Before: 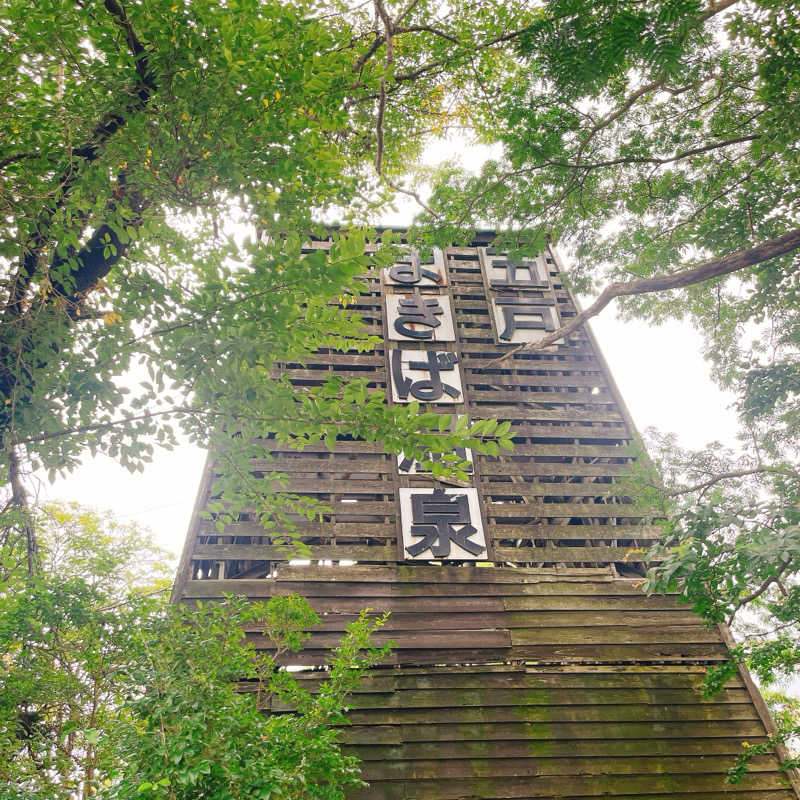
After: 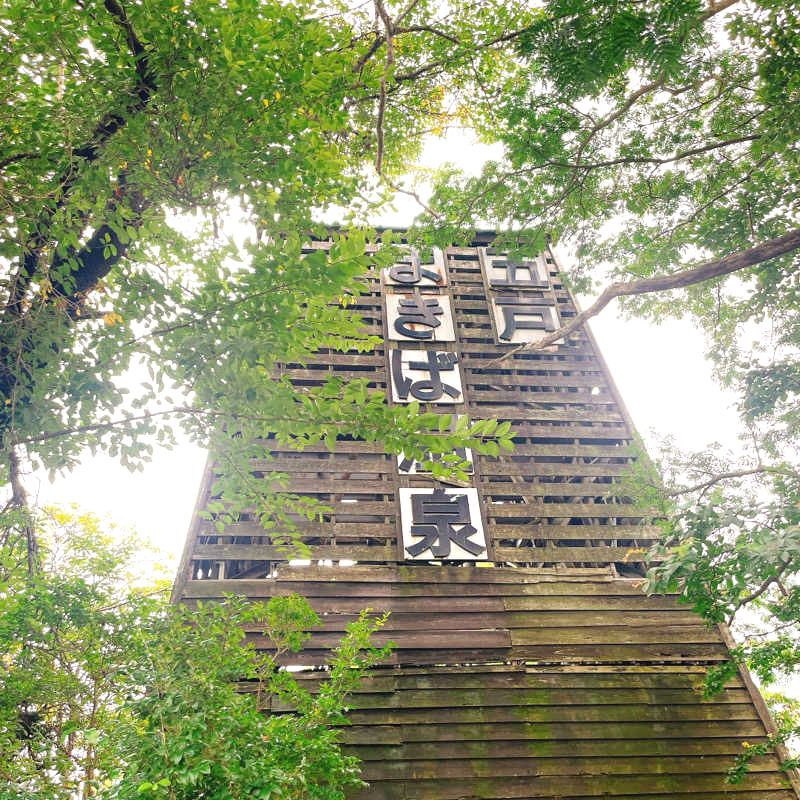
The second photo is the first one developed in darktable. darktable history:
tone equalizer: -8 EV -0.401 EV, -7 EV -0.365 EV, -6 EV -0.348 EV, -5 EV -0.236 EV, -3 EV 0.238 EV, -2 EV 0.35 EV, -1 EV 0.374 EV, +0 EV 0.409 EV
